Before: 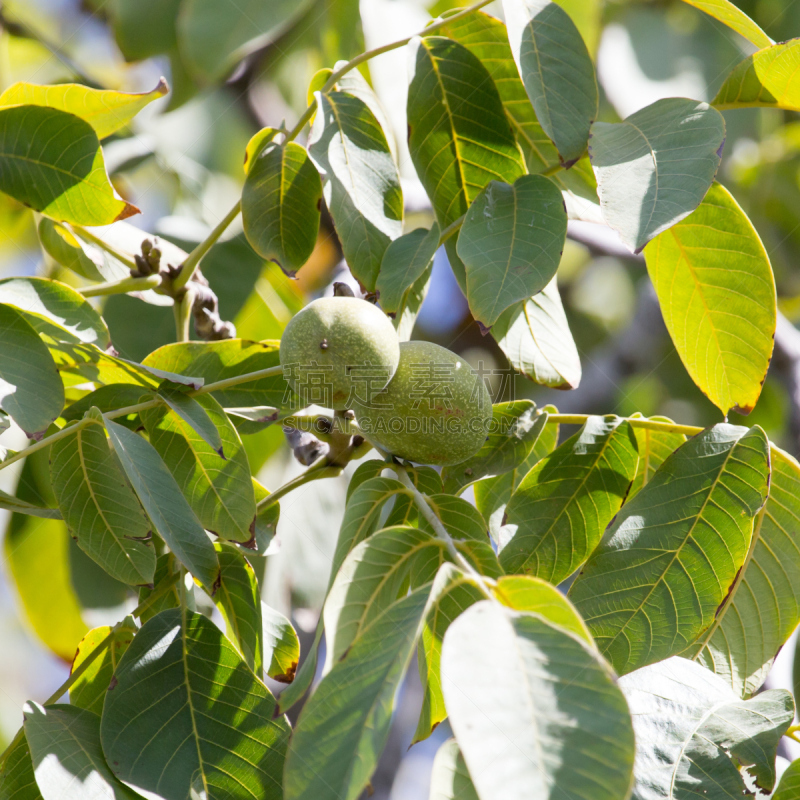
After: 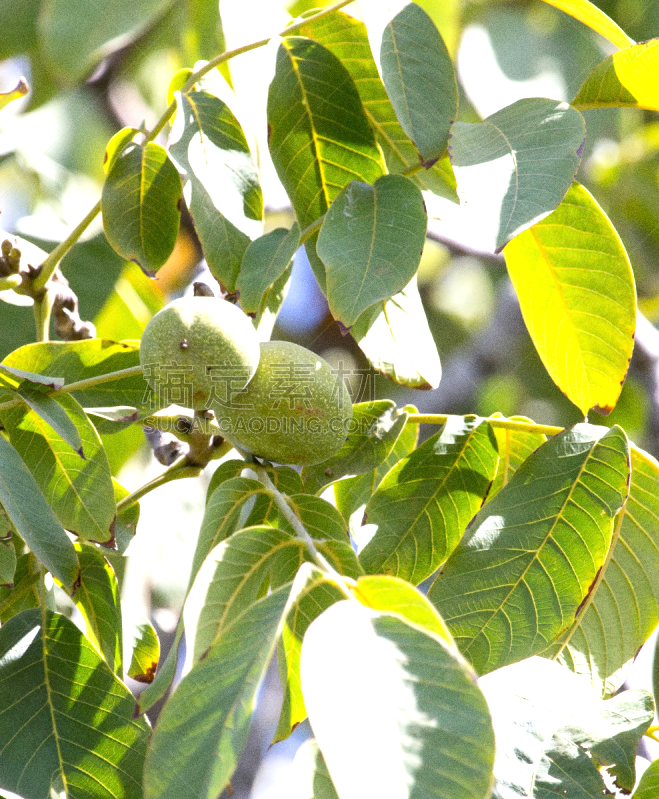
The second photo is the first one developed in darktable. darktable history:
exposure: black level correction 0, exposure 0.7 EV, compensate exposure bias true, compensate highlight preservation false
crop: left 17.582%, bottom 0.031%
grain: coarseness 0.09 ISO
